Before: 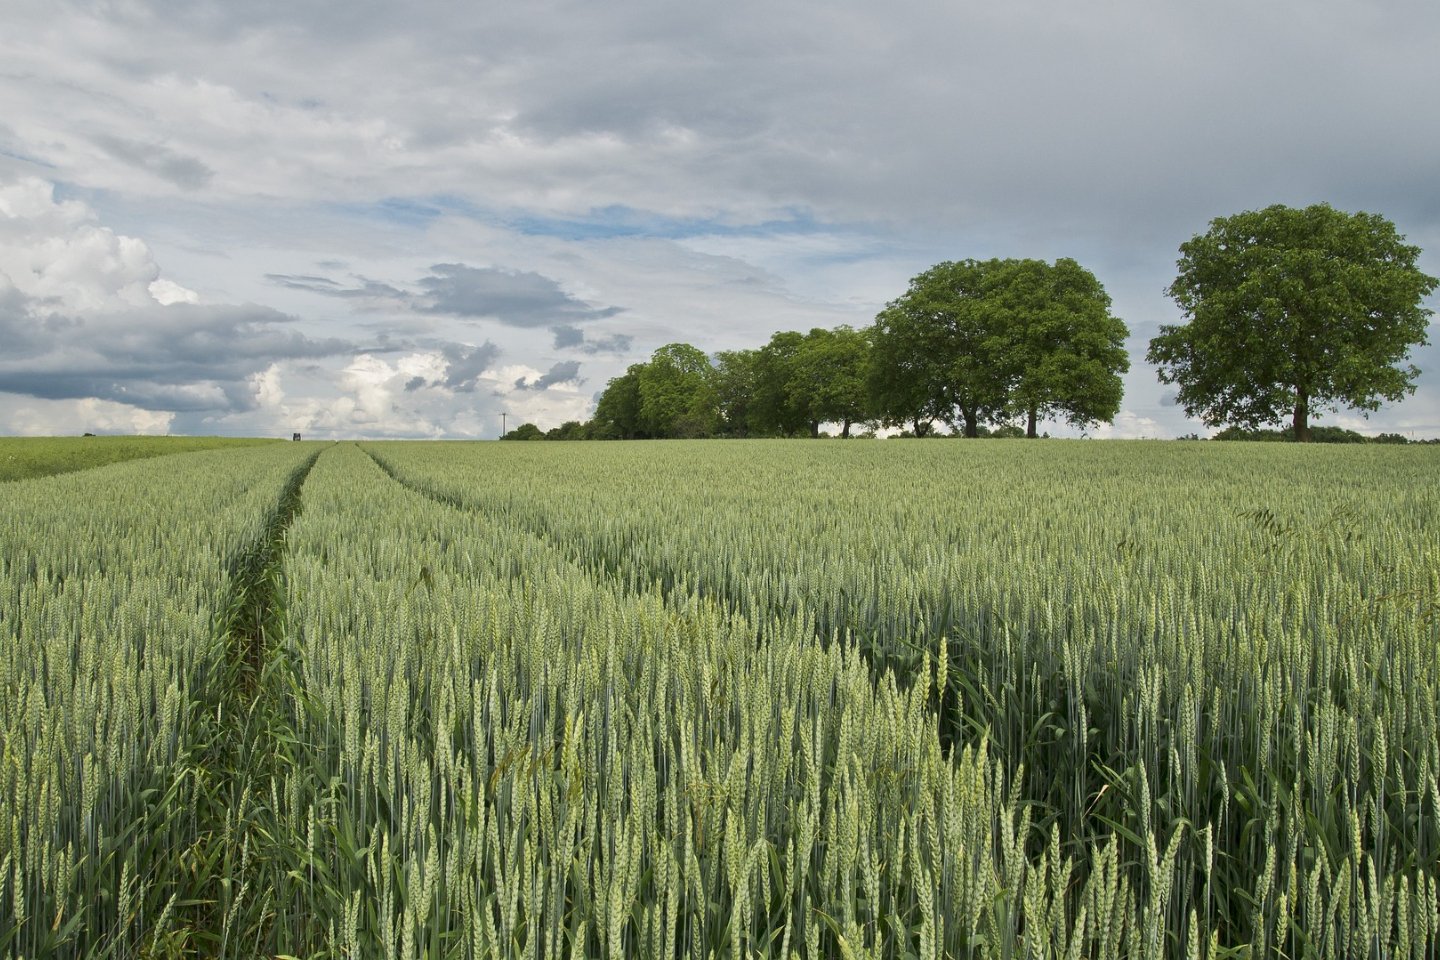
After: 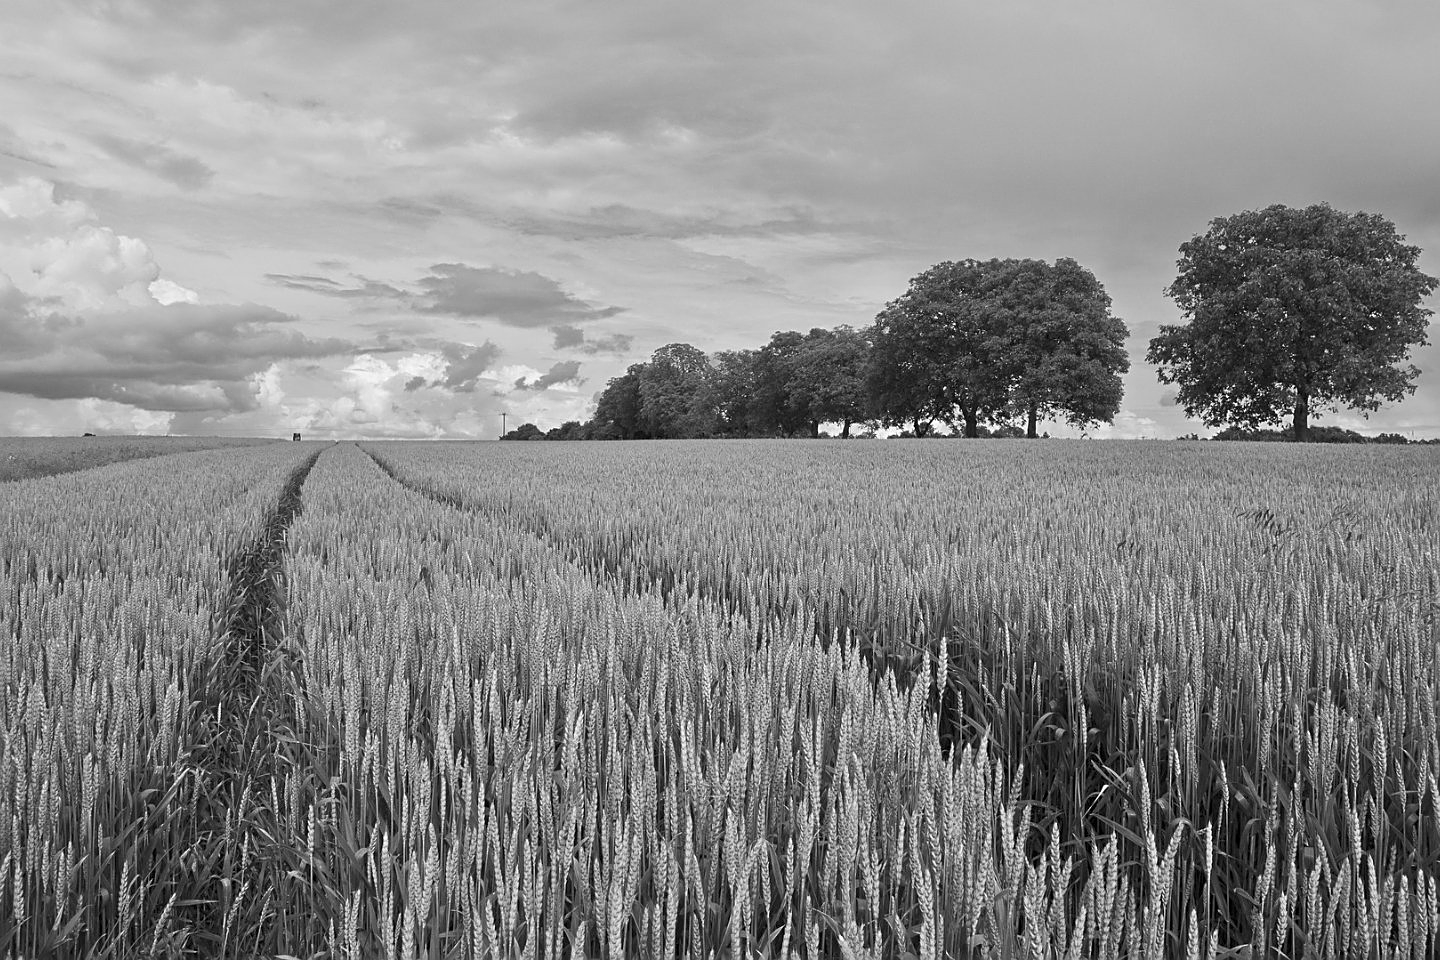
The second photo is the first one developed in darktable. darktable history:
sharpen: on, module defaults
monochrome: on, module defaults
